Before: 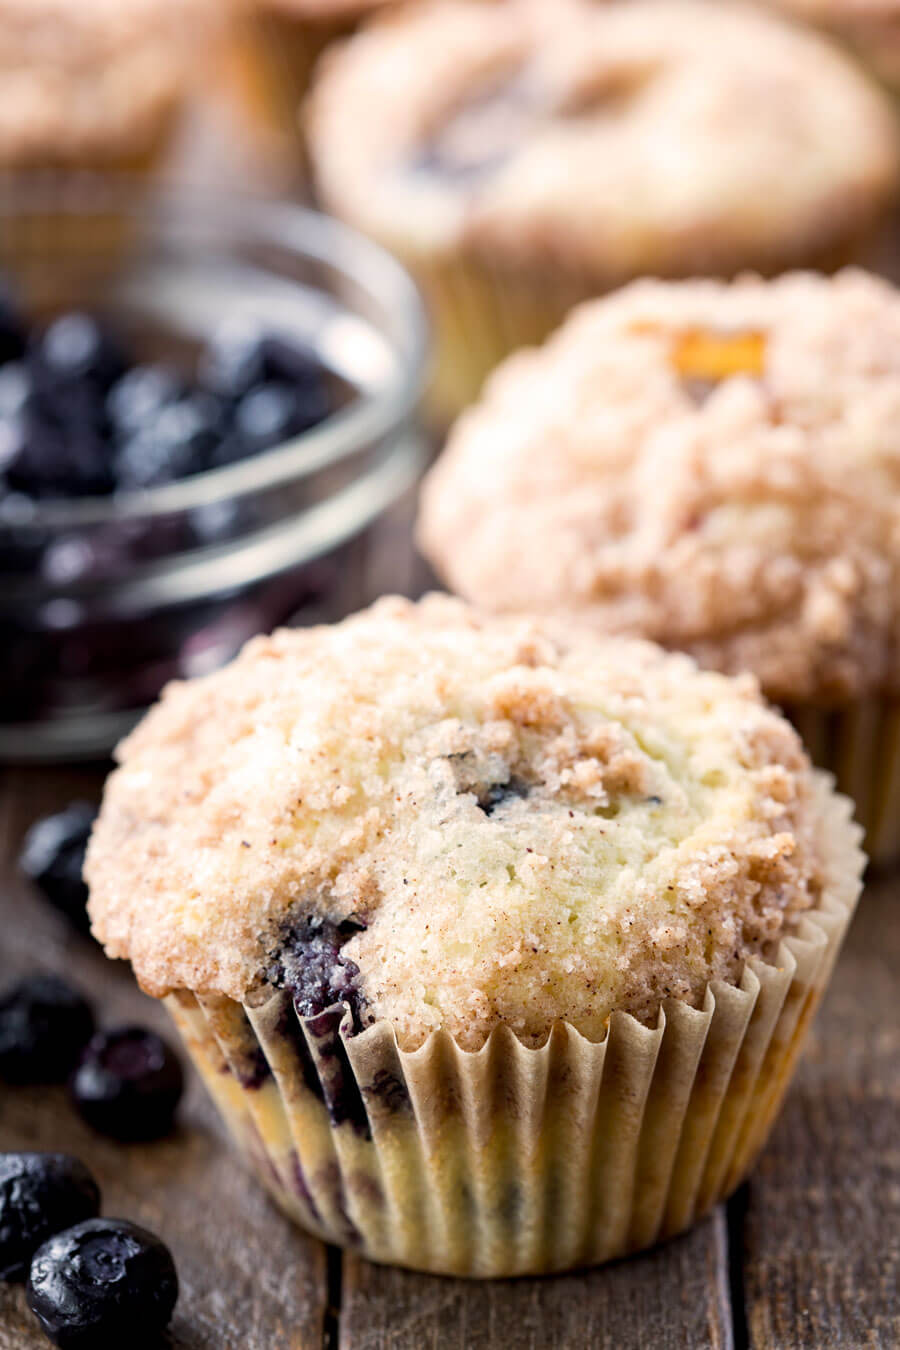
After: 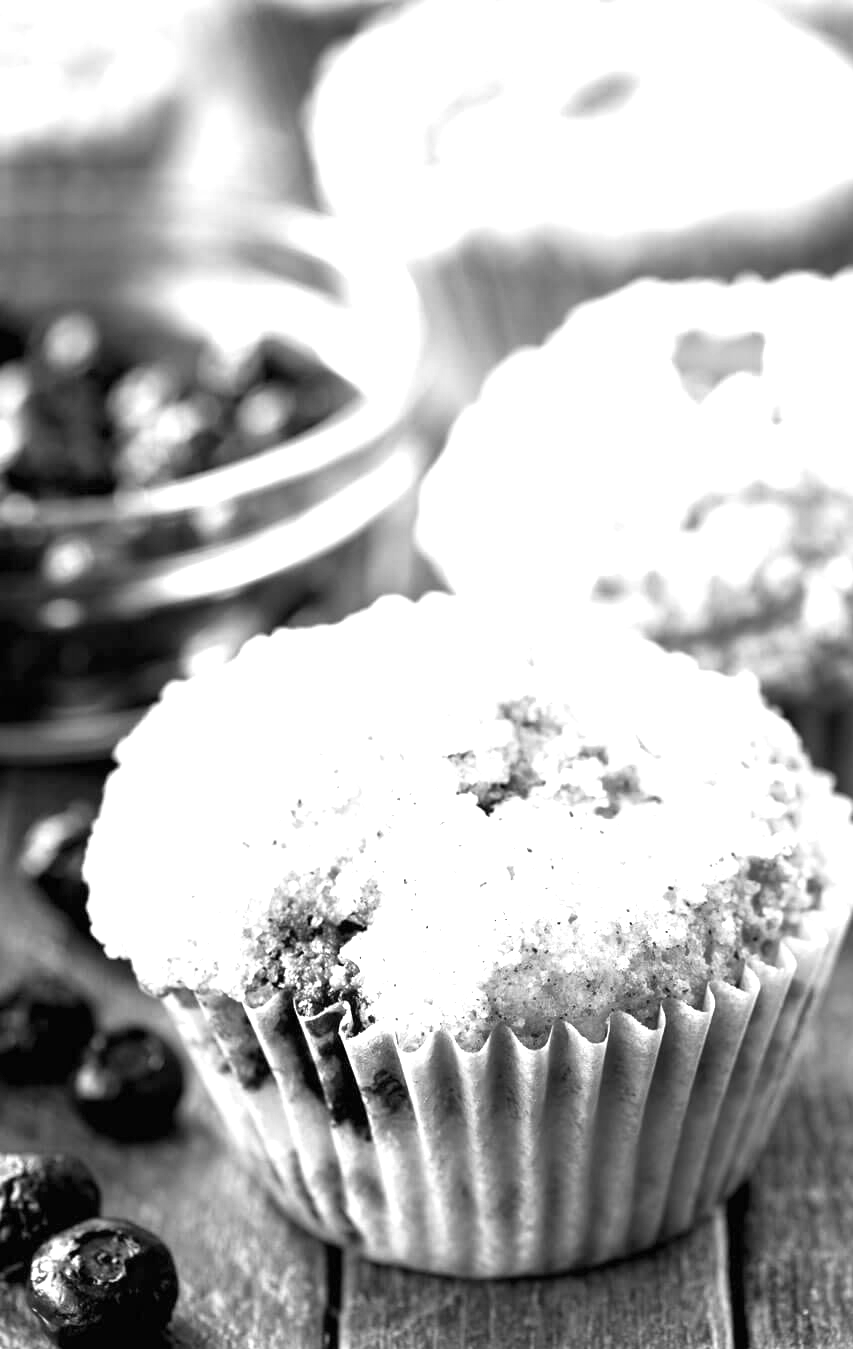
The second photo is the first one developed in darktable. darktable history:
crop and rotate: right 5.167%
monochrome: a -11.7, b 1.62, size 0.5, highlights 0.38
exposure: black level correction 0, exposure 1.45 EV, compensate exposure bias true, compensate highlight preservation false
